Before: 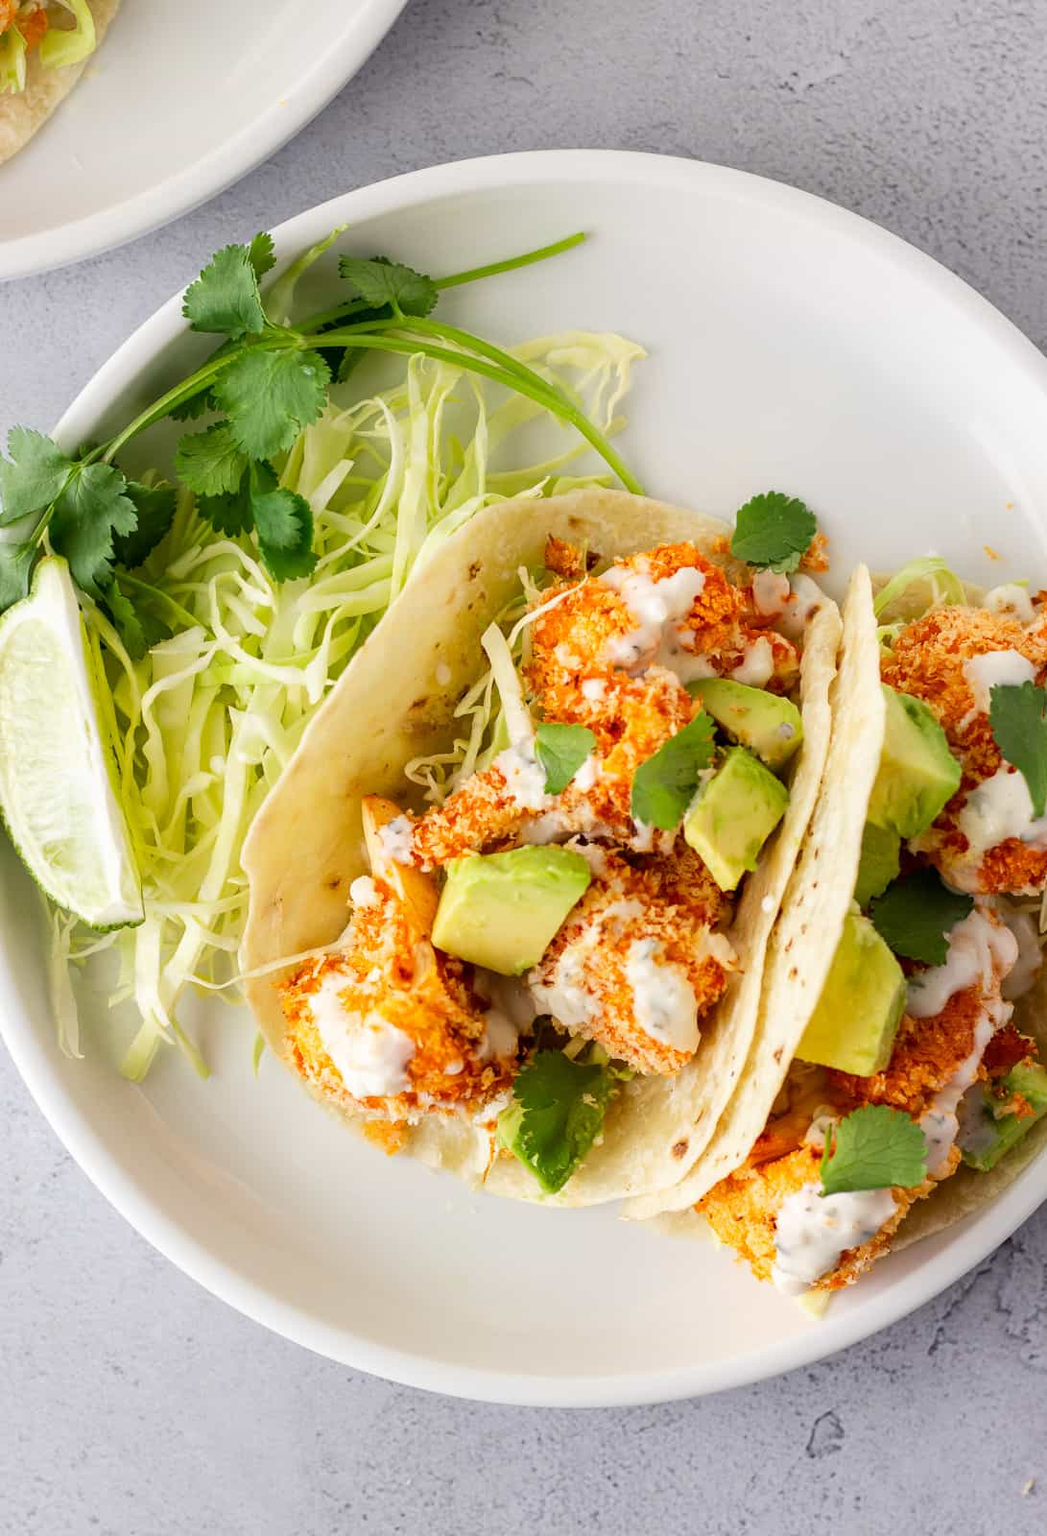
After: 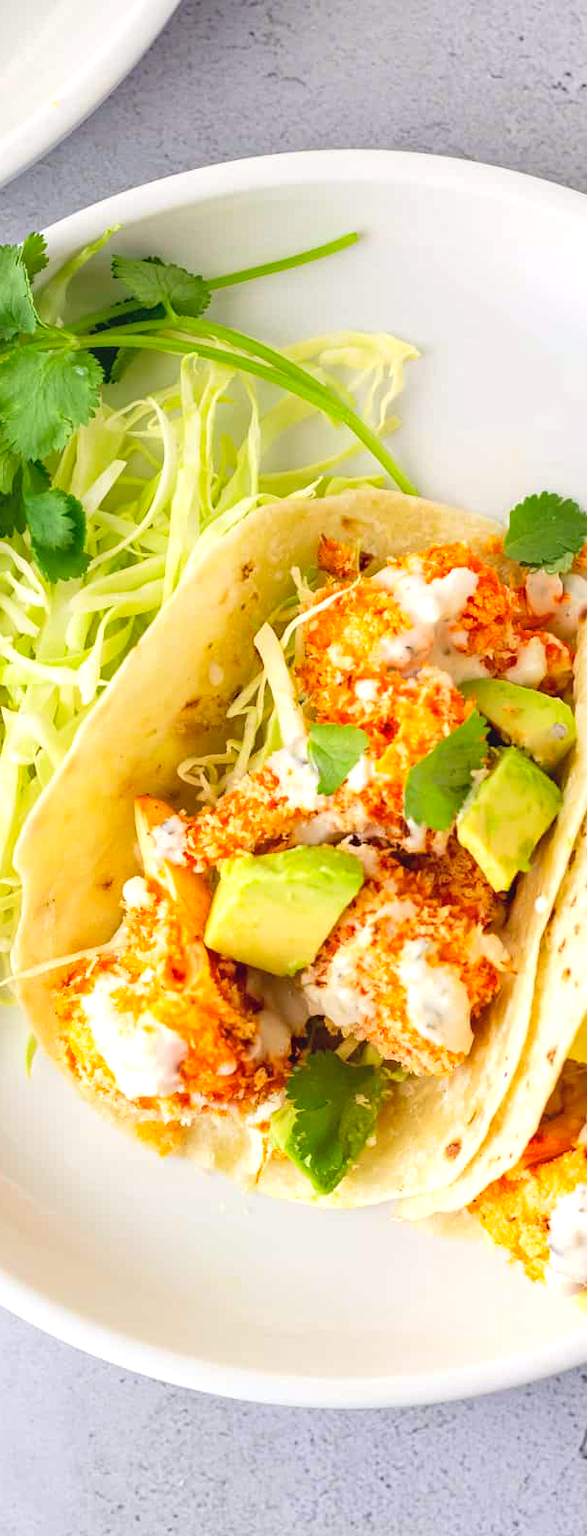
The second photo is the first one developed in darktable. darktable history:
exposure: black level correction 0.001, exposure 0.499 EV, compensate highlight preservation false
crop: left 21.792%, right 22.029%, bottom 0.001%
contrast brightness saturation: contrast -0.092, brightness 0.05, saturation 0.076
haze removal: compatibility mode true, adaptive false
